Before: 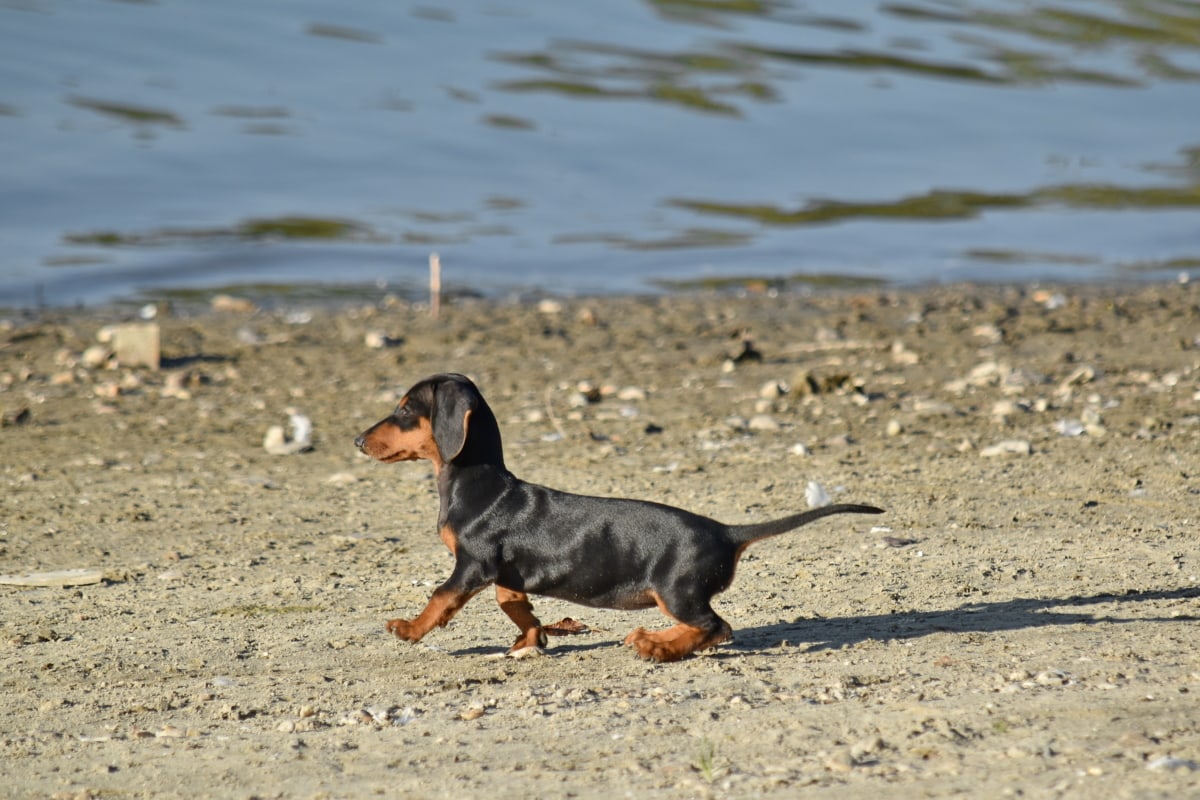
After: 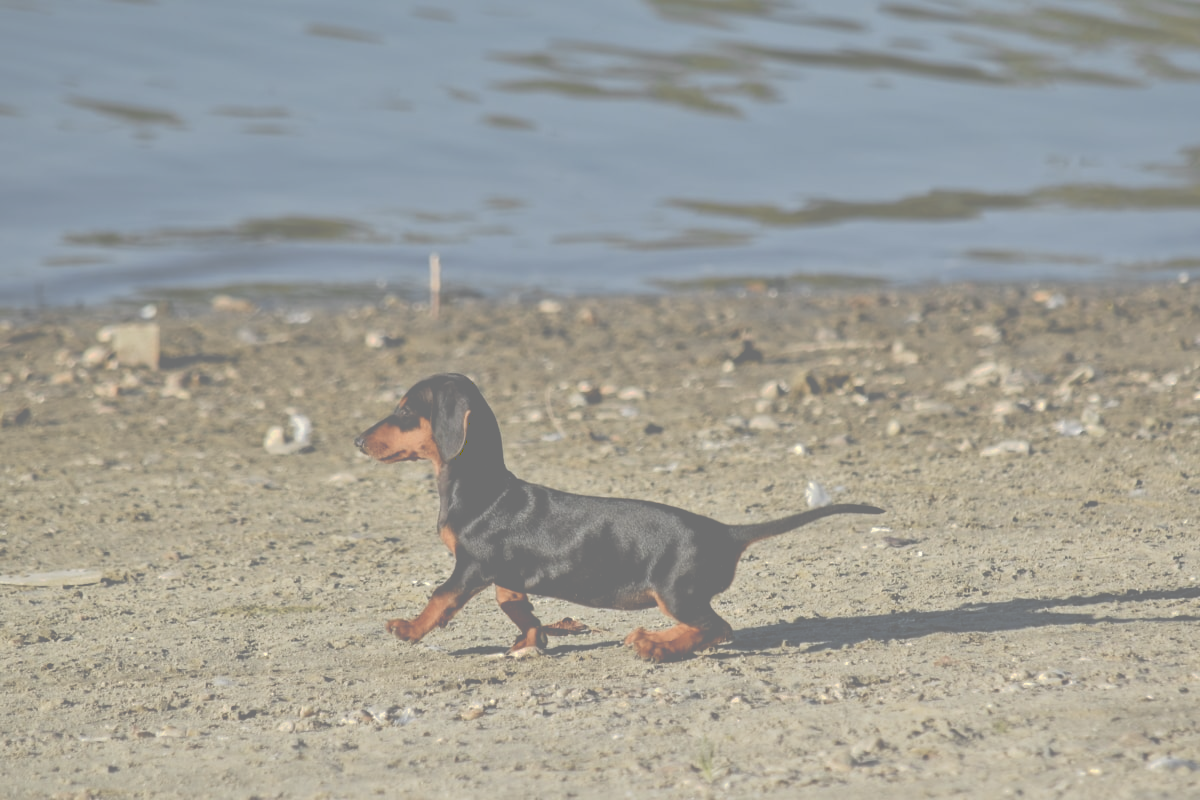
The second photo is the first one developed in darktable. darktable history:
tone curve: curves: ch0 [(0, 0) (0.003, 0.464) (0.011, 0.464) (0.025, 0.464) (0.044, 0.464) (0.069, 0.464) (0.1, 0.463) (0.136, 0.463) (0.177, 0.464) (0.224, 0.469) (0.277, 0.482) (0.335, 0.501) (0.399, 0.53) (0.468, 0.567) (0.543, 0.61) (0.623, 0.663) (0.709, 0.718) (0.801, 0.779) (0.898, 0.842) (1, 1)], preserve colors none
